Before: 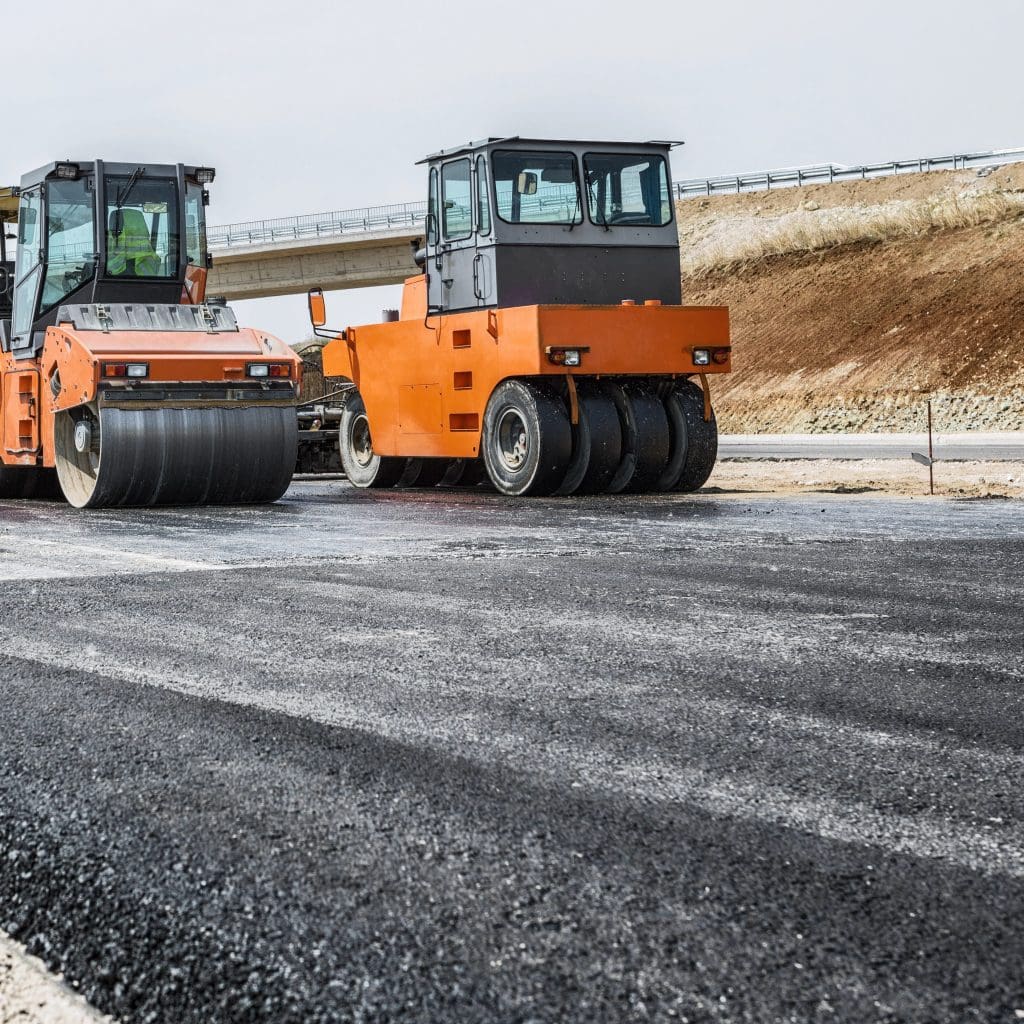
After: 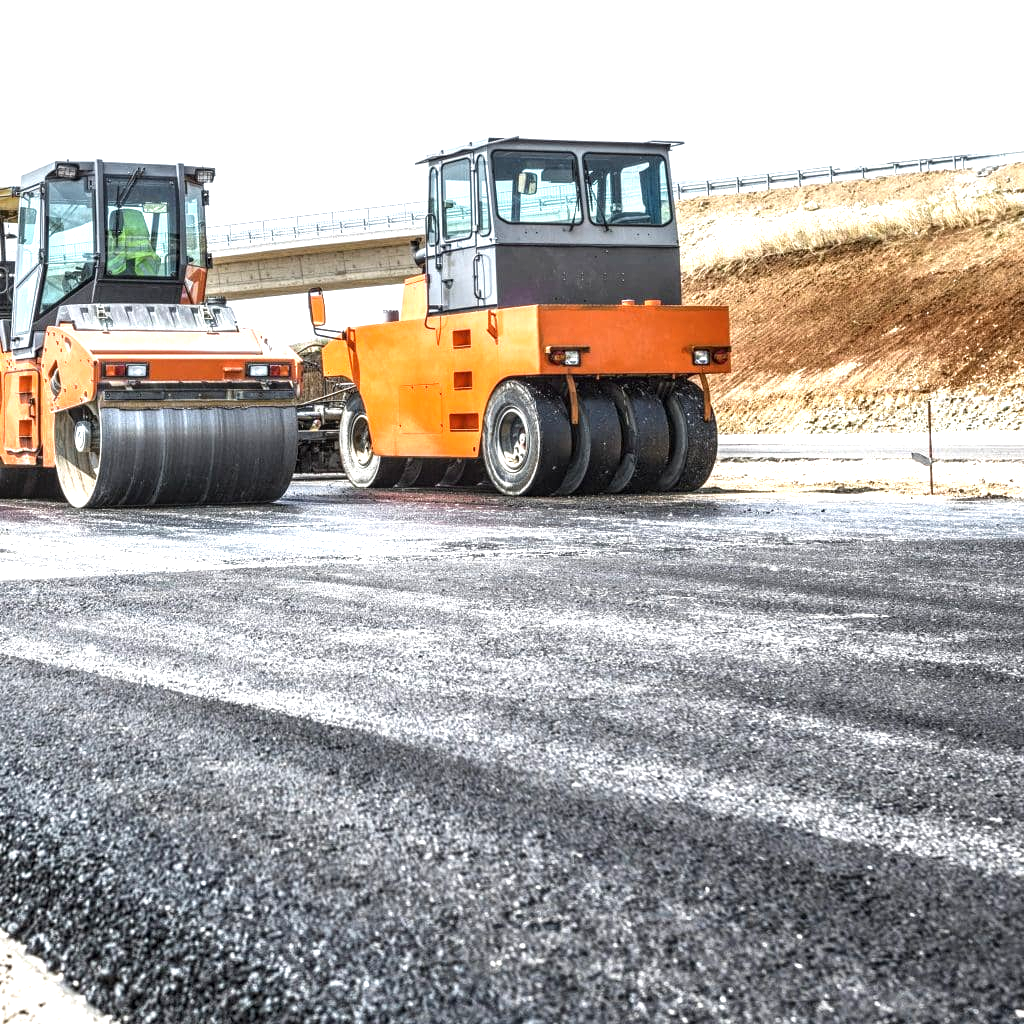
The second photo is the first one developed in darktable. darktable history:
exposure: black level correction 0, exposure 1 EV, compensate exposure bias true, compensate highlight preservation false
local contrast: detail 130%
